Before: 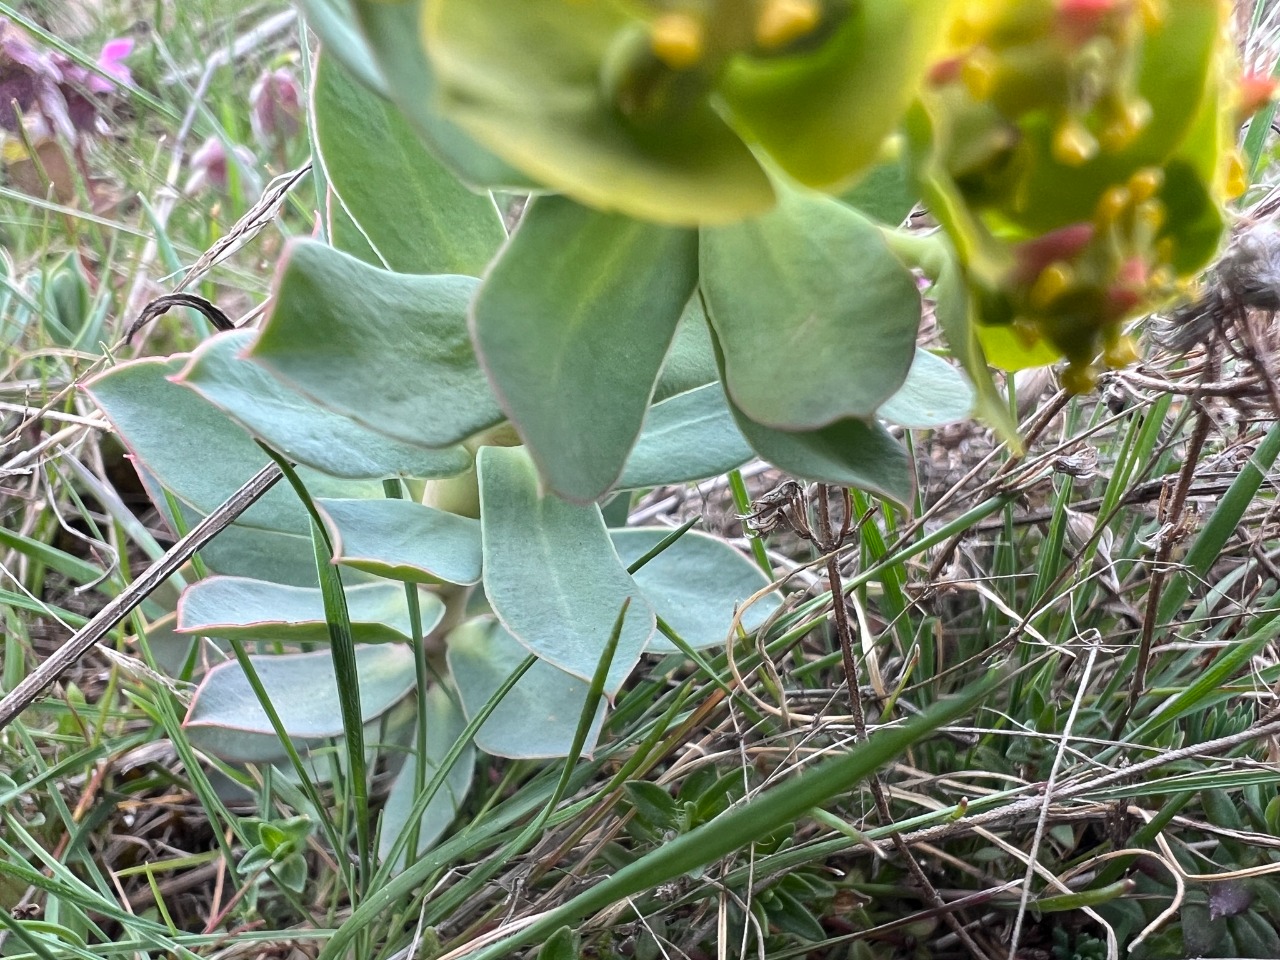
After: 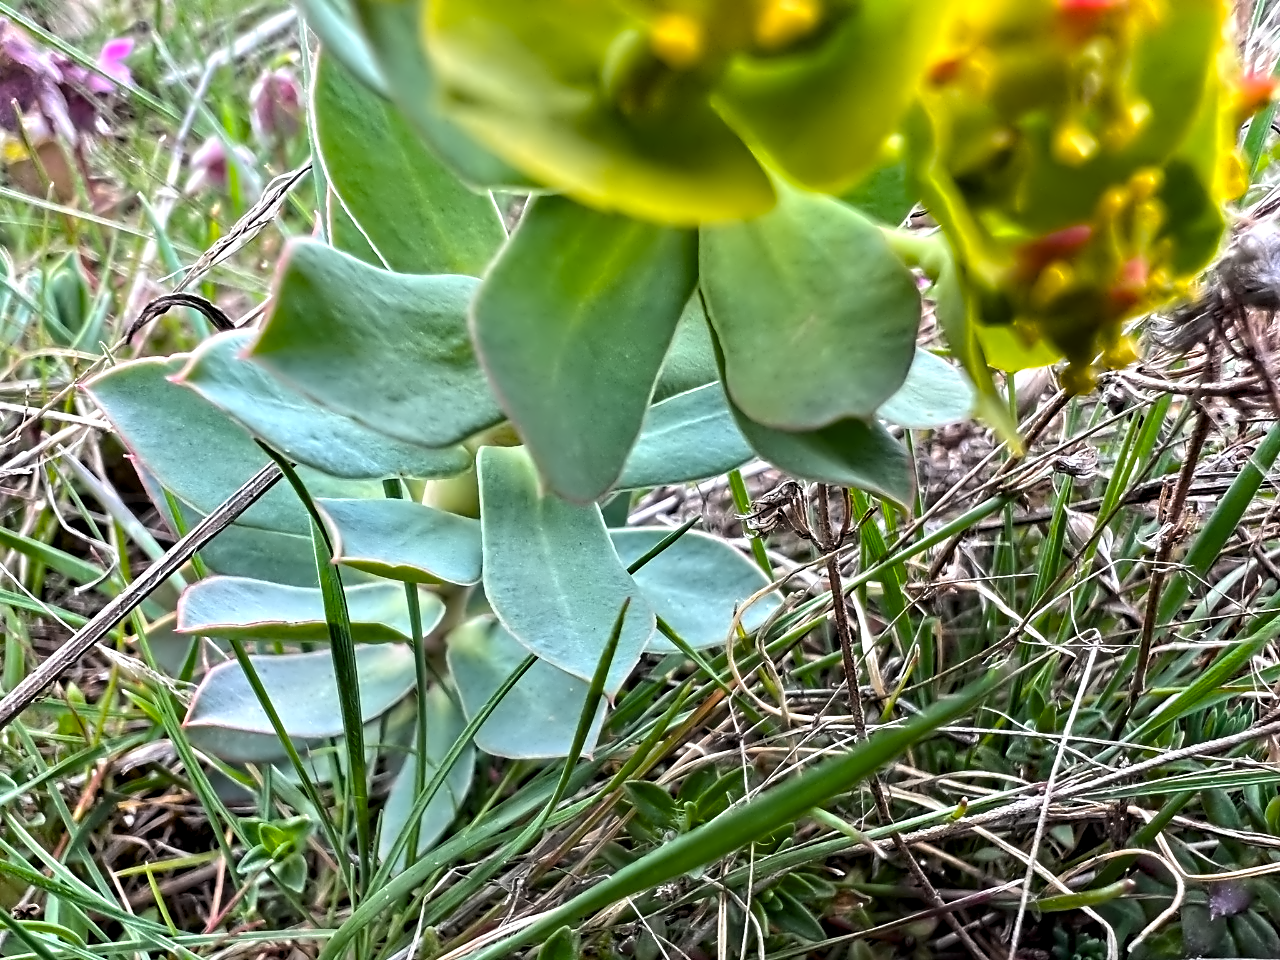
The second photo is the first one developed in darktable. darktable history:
contrast equalizer: octaves 7, y [[0.5, 0.542, 0.583, 0.625, 0.667, 0.708], [0.5 ×6], [0.5 ×6], [0, 0.033, 0.067, 0.1, 0.133, 0.167], [0, 0.05, 0.1, 0.15, 0.2, 0.25]]
color balance rgb: linear chroma grading › global chroma 15%, perceptual saturation grading › global saturation 30%
